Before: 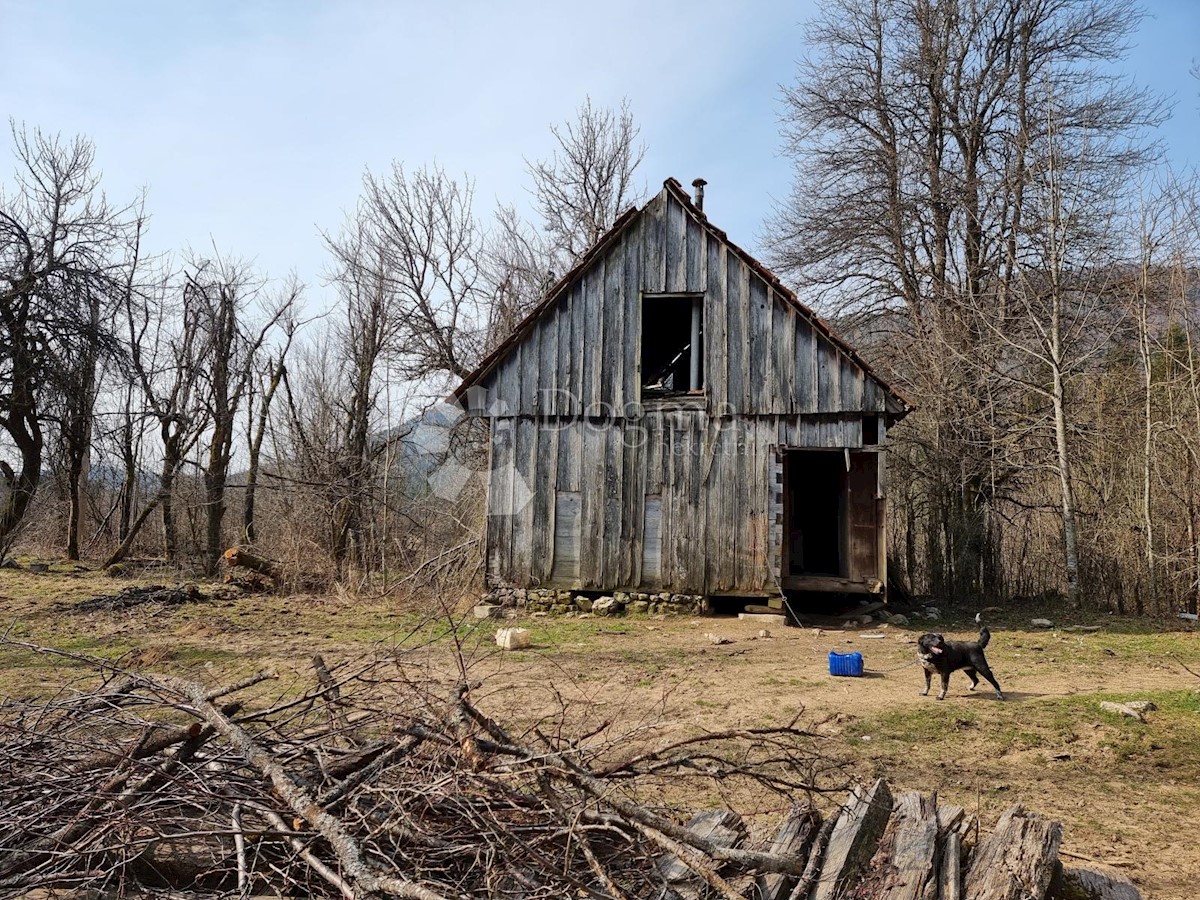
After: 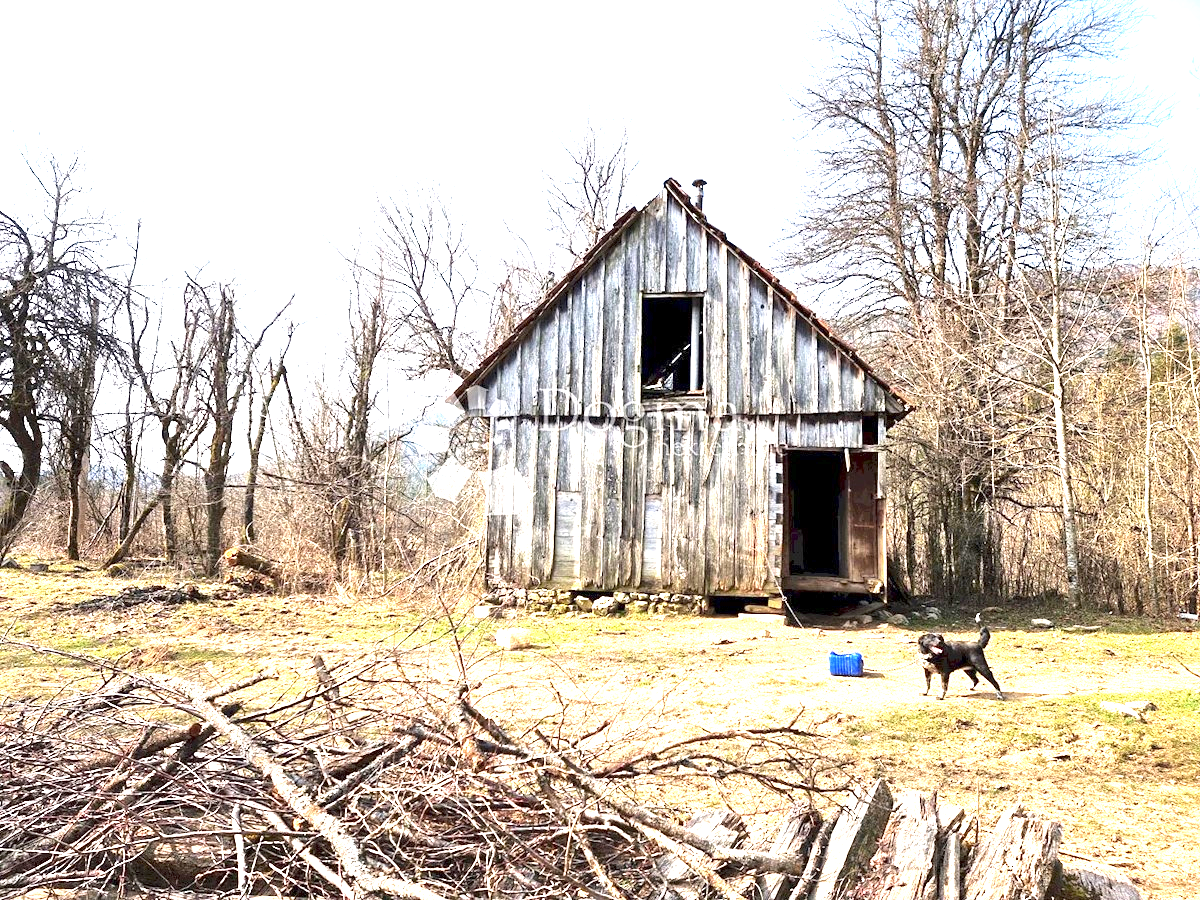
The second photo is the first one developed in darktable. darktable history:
exposure: exposure 2.202 EV, compensate highlight preservation false
color calibration: illuminant custom, x 0.344, y 0.359, temperature 5056.28 K
